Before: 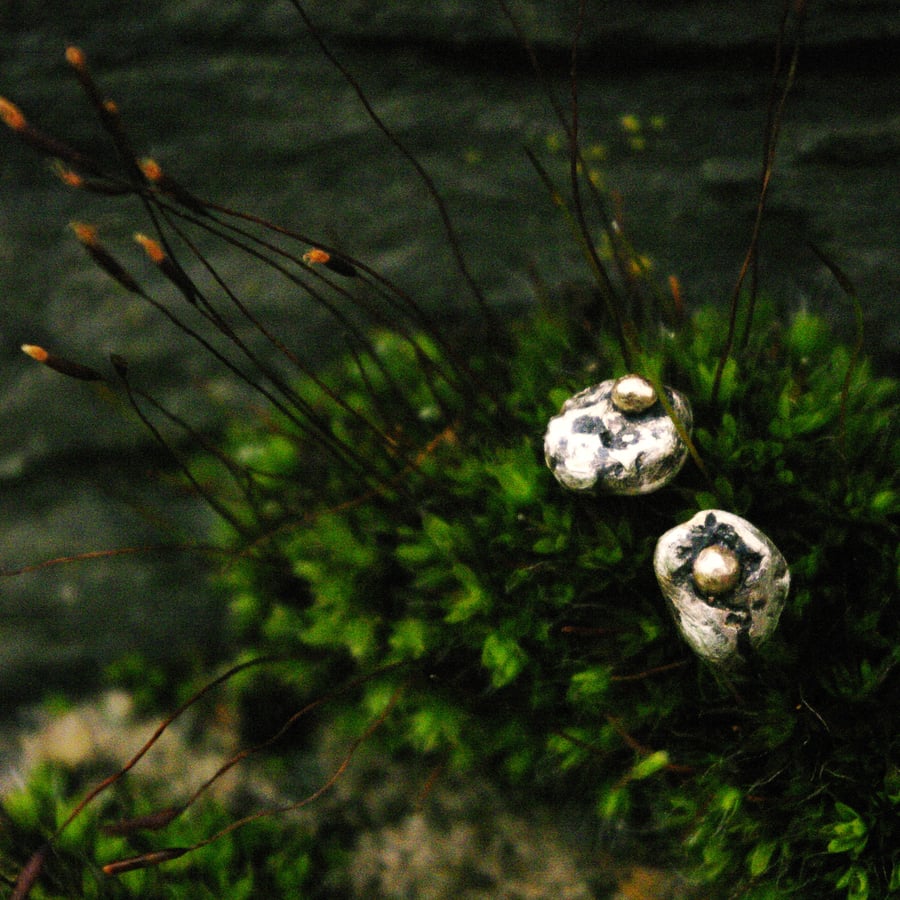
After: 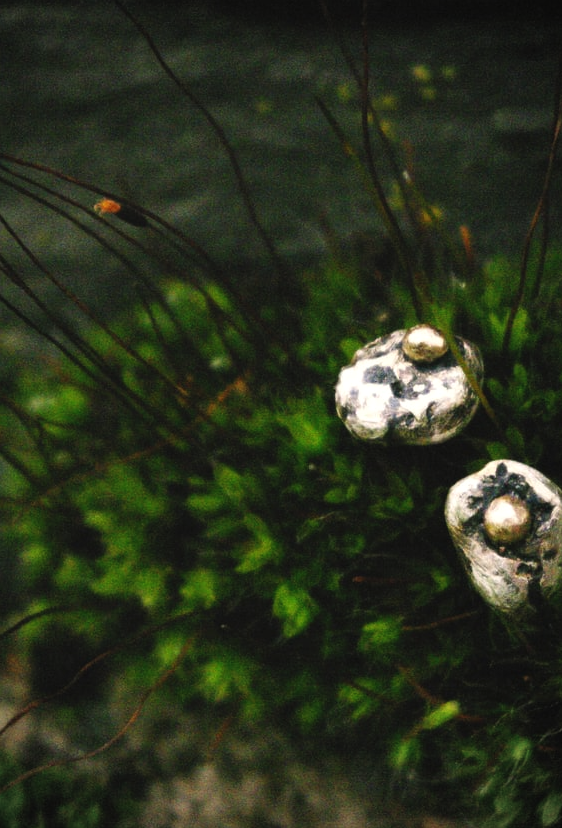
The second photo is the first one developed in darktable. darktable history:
exposure: black level correction -0.004, exposure 0.044 EV, compensate highlight preservation false
crop and rotate: left 23.319%, top 5.637%, right 14.222%, bottom 2.33%
local contrast: mode bilateral grid, contrast 100, coarseness 100, detail 91%, midtone range 0.2
vignetting: on, module defaults
